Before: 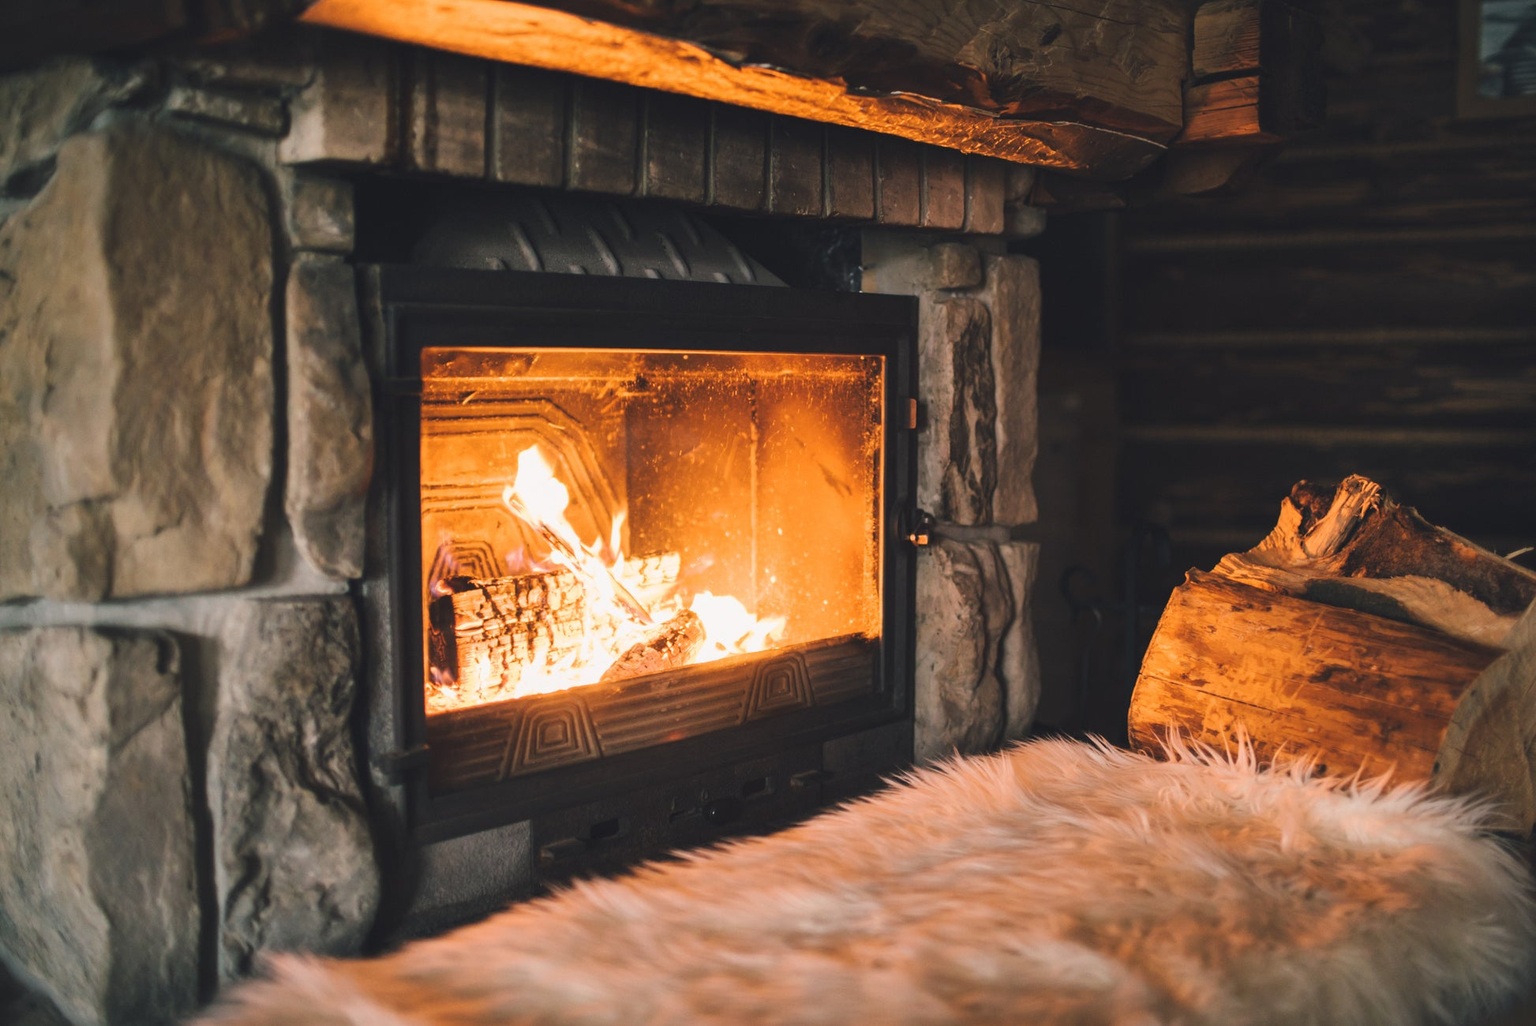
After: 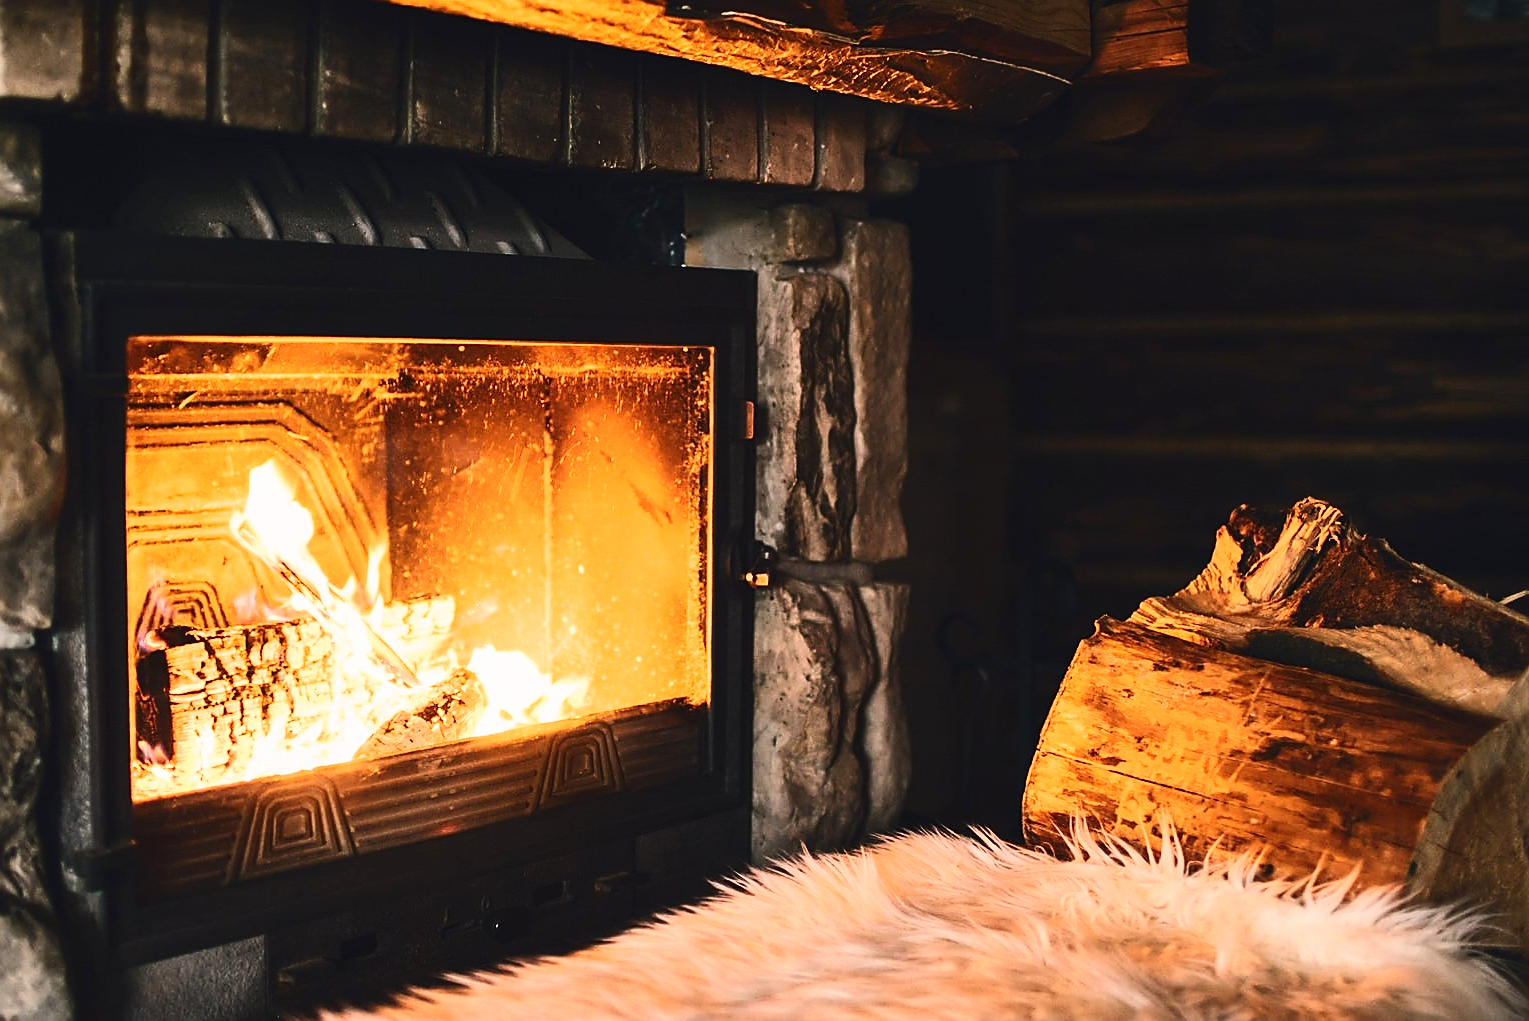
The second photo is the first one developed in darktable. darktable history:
contrast brightness saturation: contrast 0.406, brightness 0.097, saturation 0.213
crop and rotate: left 20.957%, top 8.046%, right 0.45%, bottom 13.364%
tone equalizer: on, module defaults
sharpen: radius 1.404, amount 1.246, threshold 0.811
